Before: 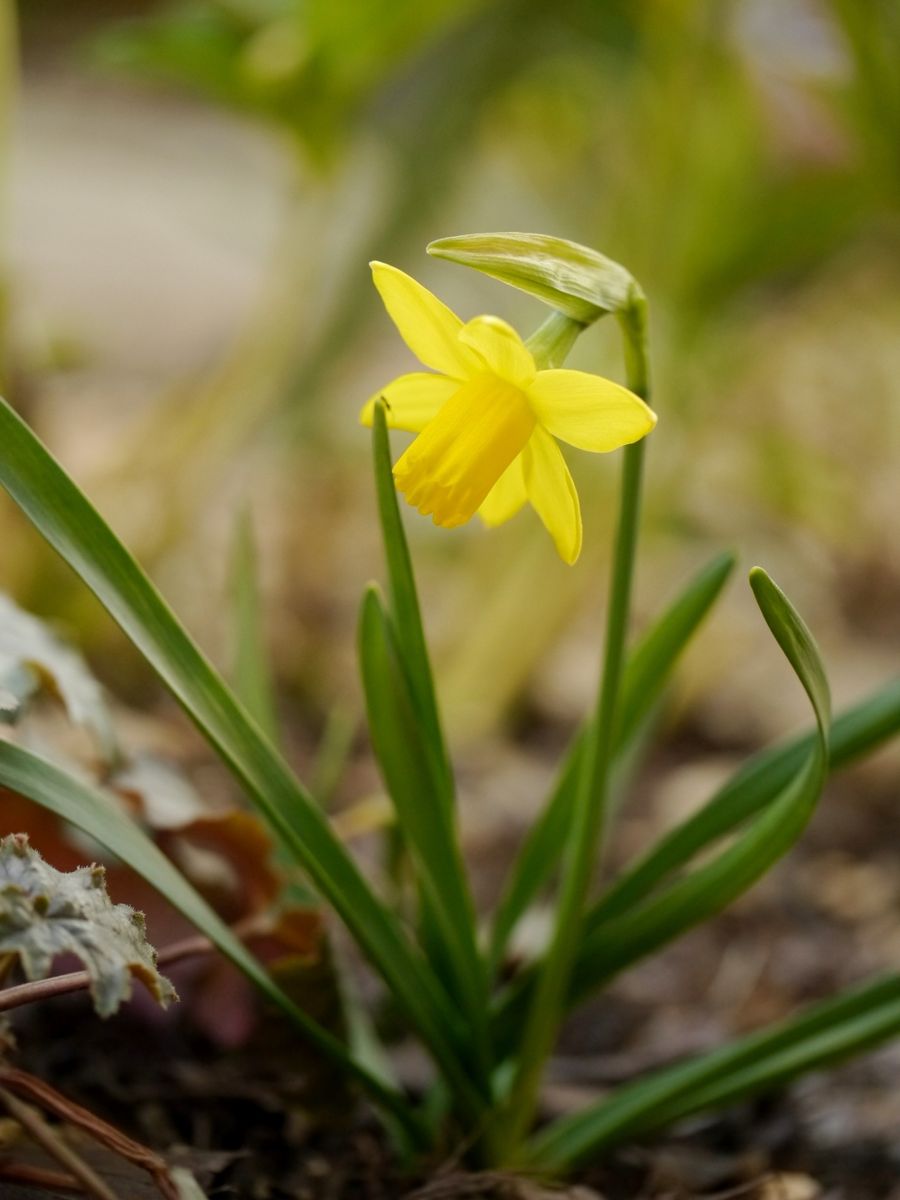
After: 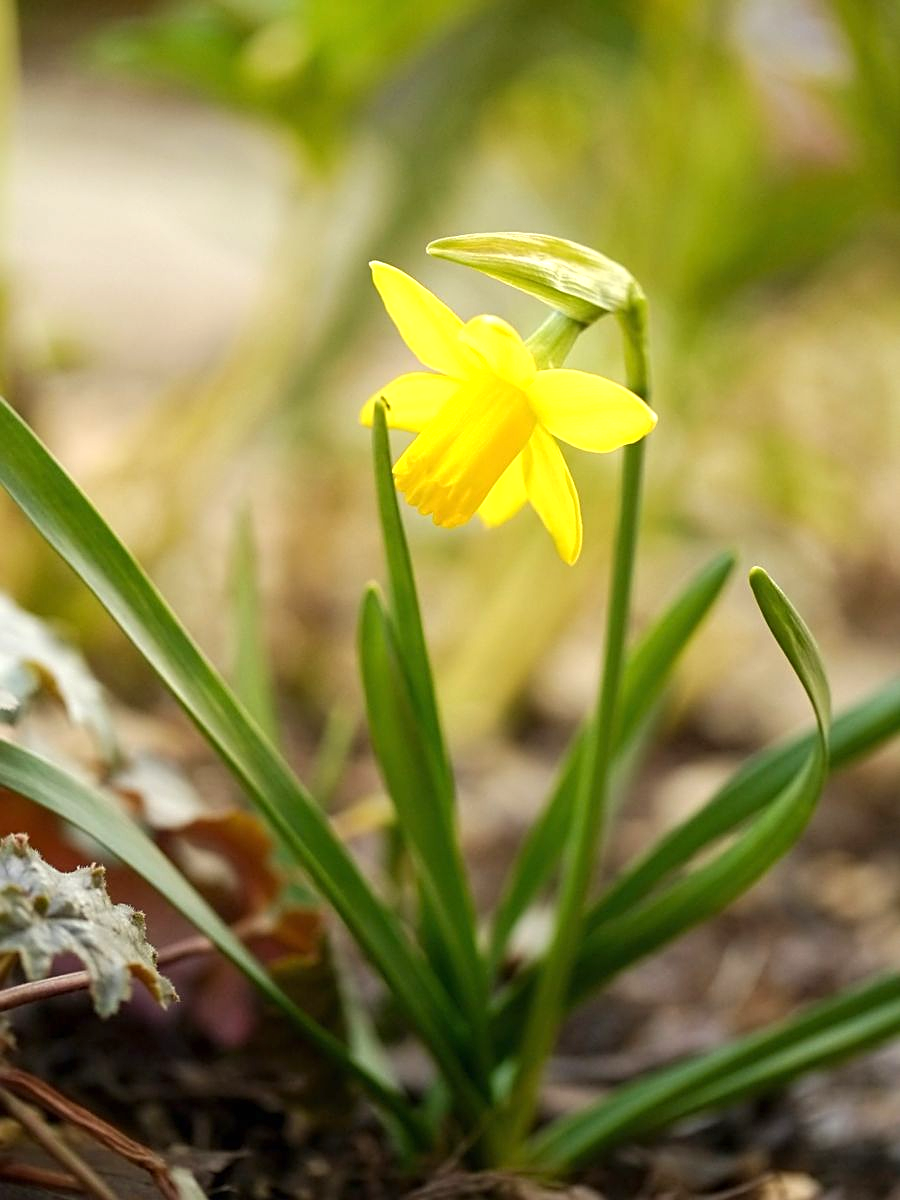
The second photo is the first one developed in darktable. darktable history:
exposure: black level correction 0, exposure 0.703 EV, compensate highlight preservation false
tone equalizer: edges refinement/feathering 500, mask exposure compensation -1.57 EV, preserve details no
sharpen: radius 1.947
